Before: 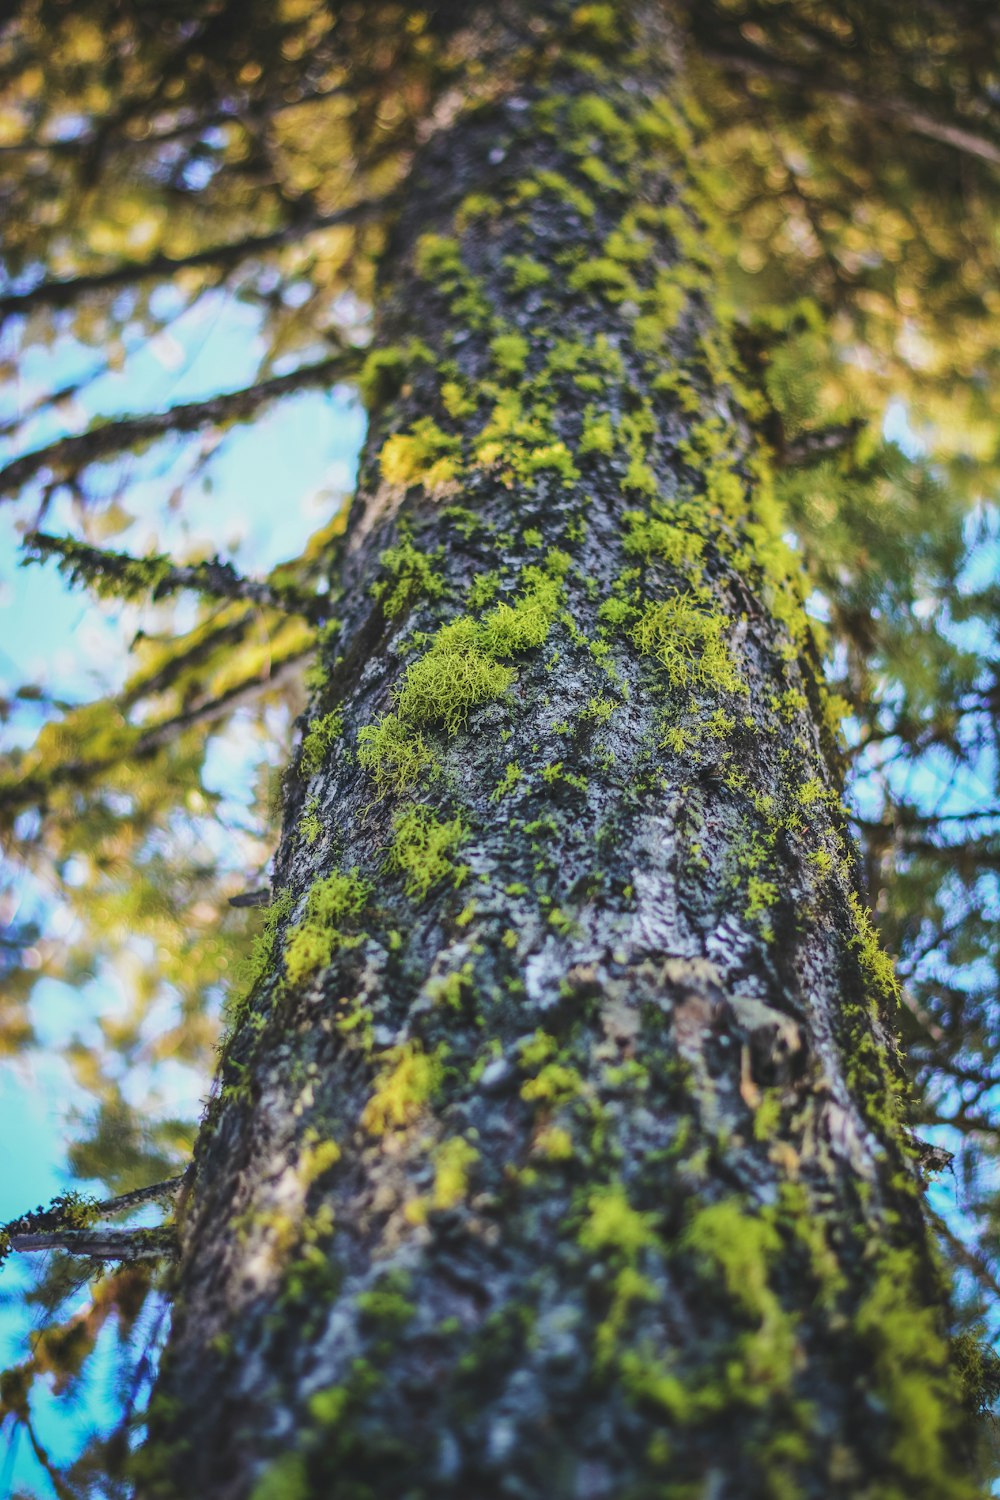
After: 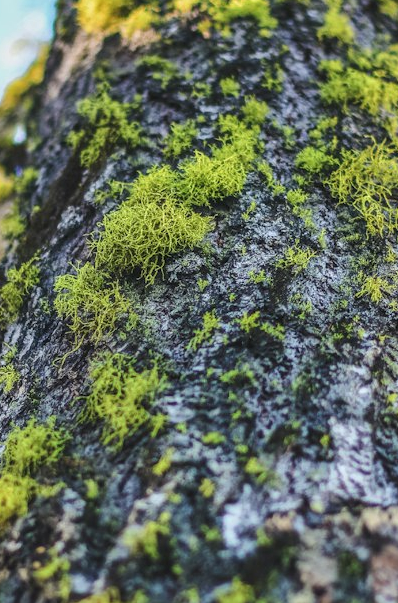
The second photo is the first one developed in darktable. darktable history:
local contrast: on, module defaults
crop: left 30.345%, top 30.08%, right 29.845%, bottom 29.684%
